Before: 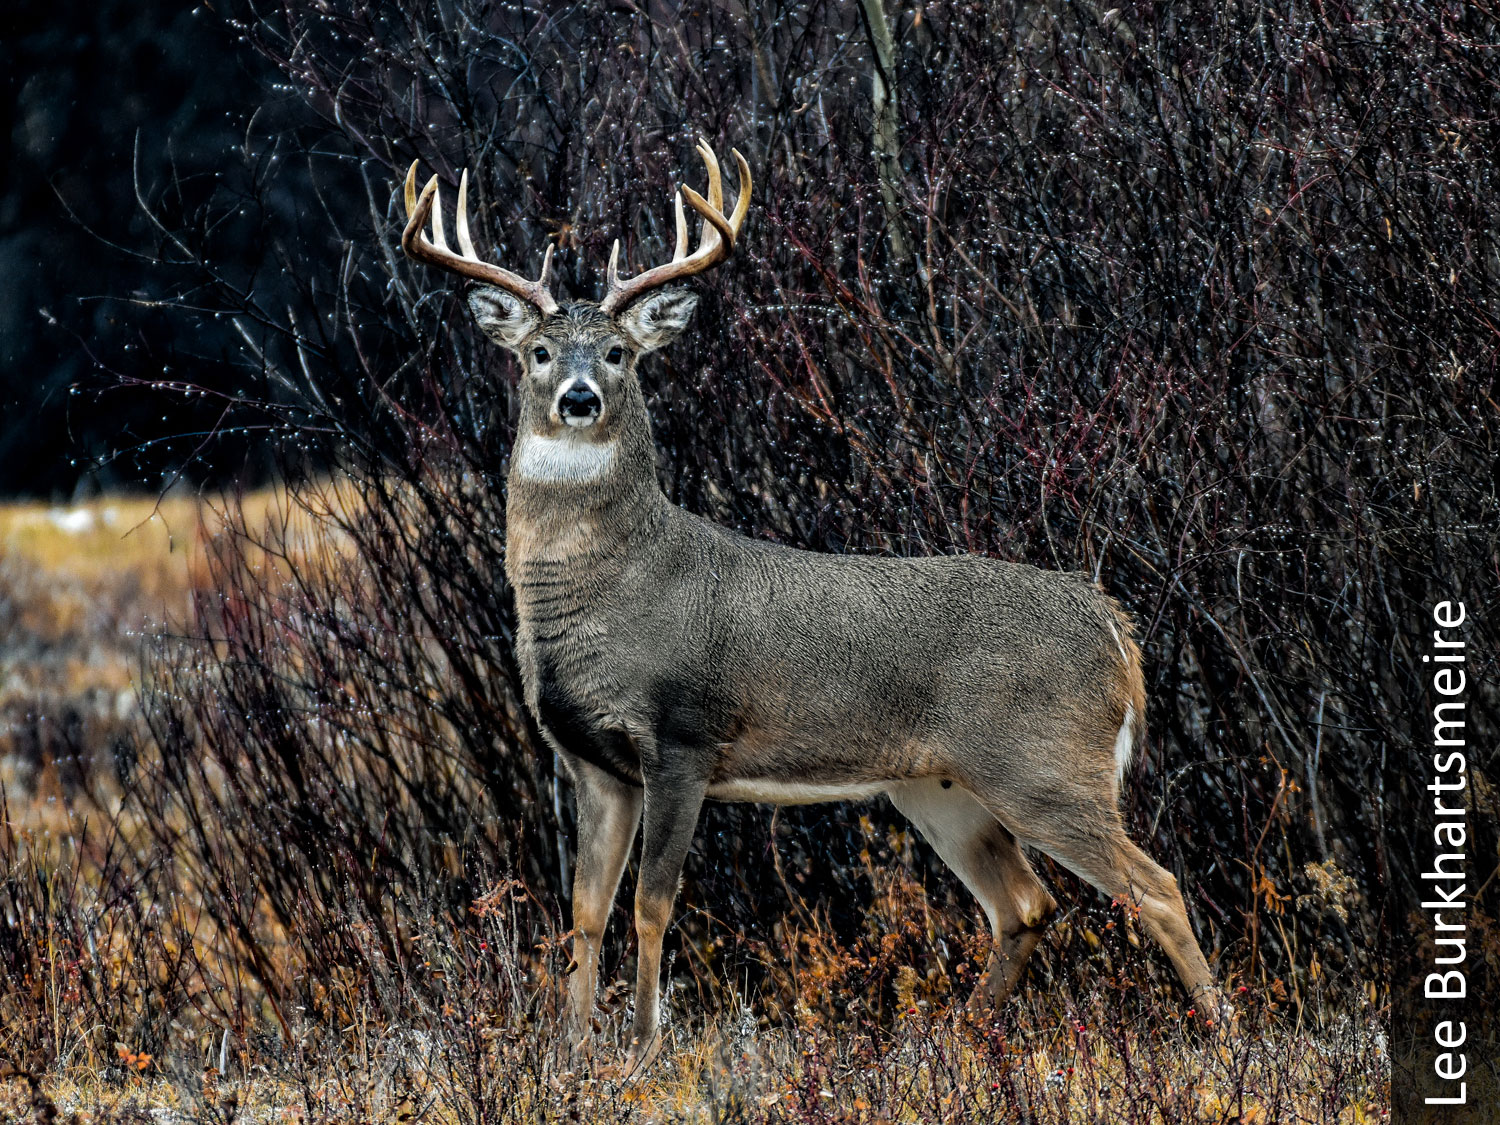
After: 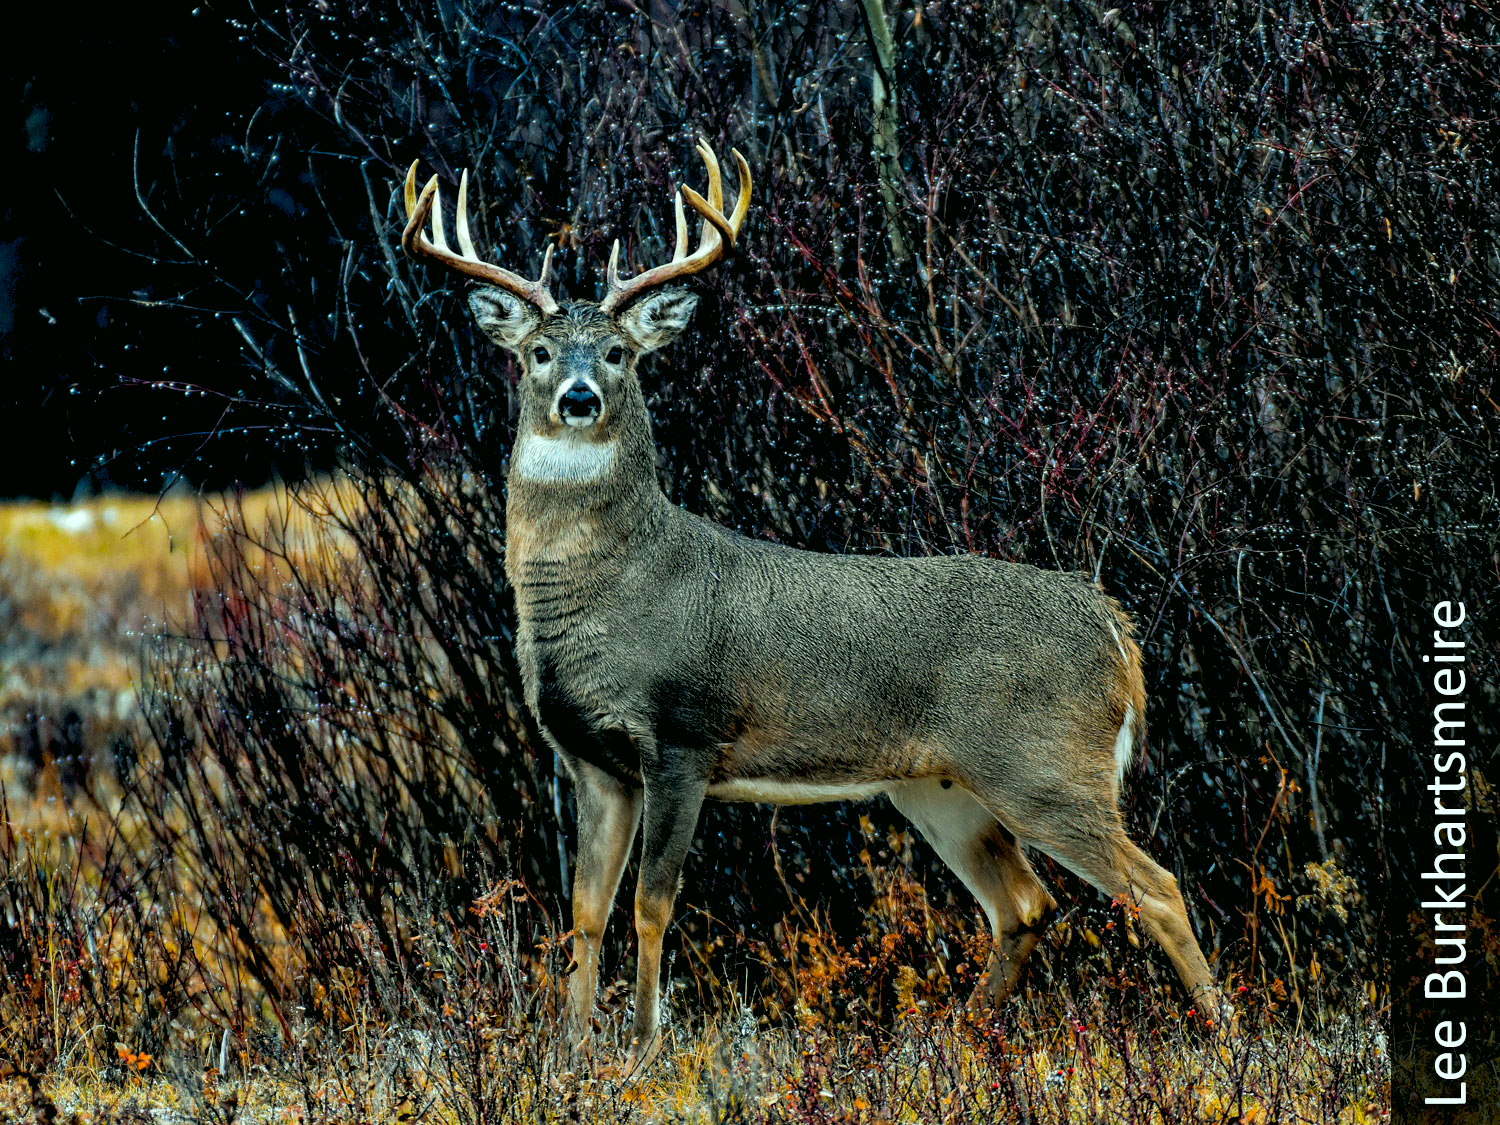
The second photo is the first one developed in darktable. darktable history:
shadows and highlights: shadows 12, white point adjustment 1.2, soften with gaussian
color correction: highlights a* -7.33, highlights b* 1.26, shadows a* -3.55, saturation 1.4
exposure: black level correction 0.009, compensate highlight preservation false
